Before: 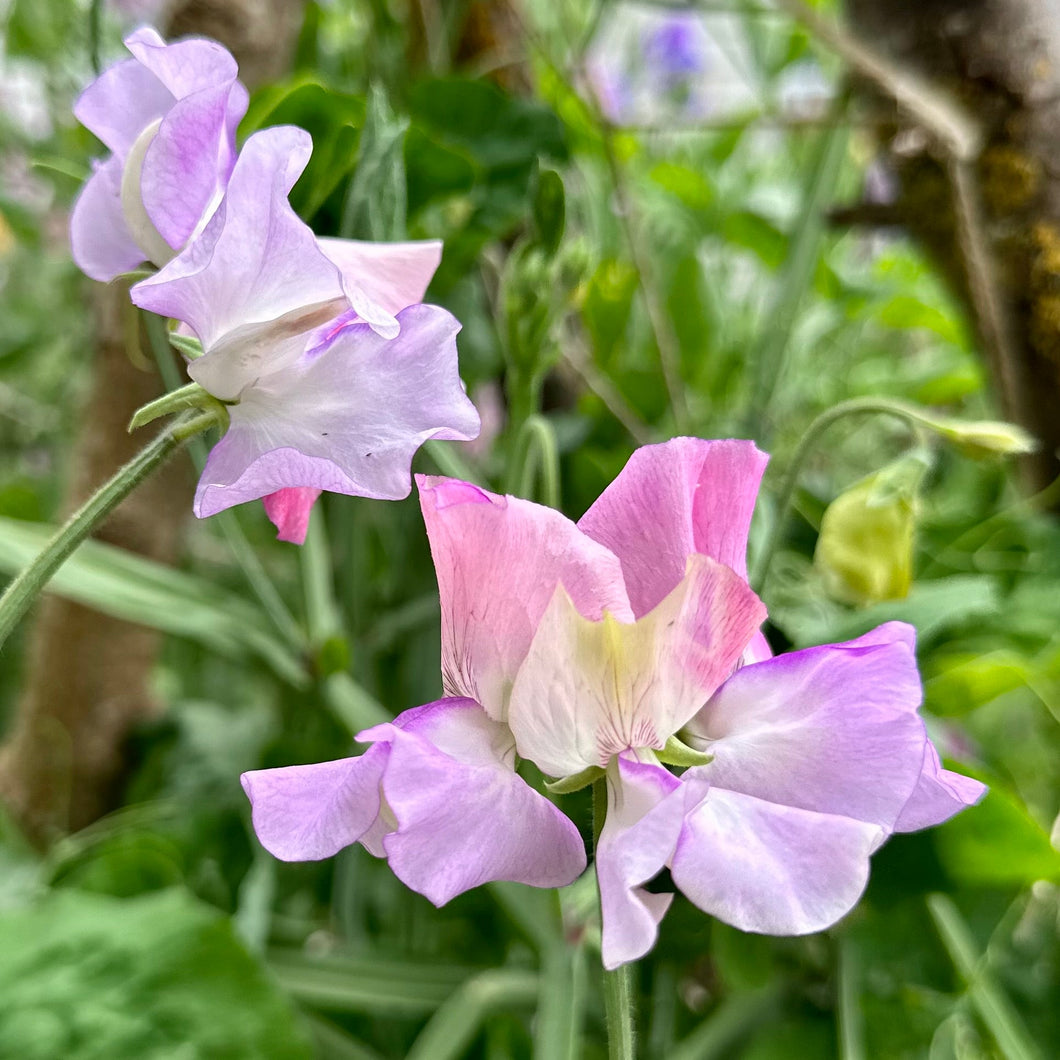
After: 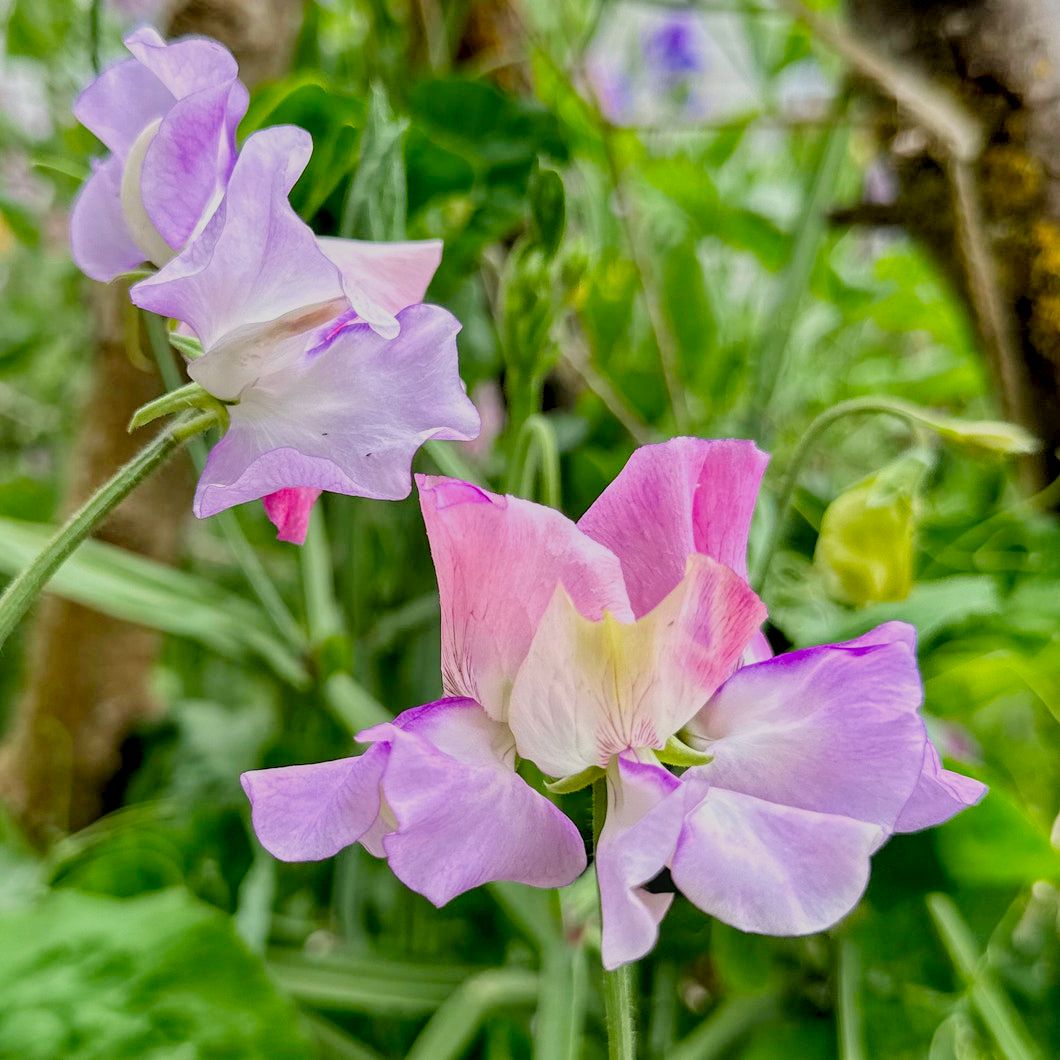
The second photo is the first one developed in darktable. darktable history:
local contrast: on, module defaults
exposure: exposure 0.2 EV, compensate highlight preservation false
filmic rgb: black relative exposure -8.79 EV, white relative exposure 4.98 EV, threshold 6 EV, target black luminance 0%, hardness 3.77, latitude 66.34%, contrast 0.822, highlights saturation mix 10%, shadows ↔ highlights balance 20%, add noise in highlights 0.1, color science v4 (2020), iterations of high-quality reconstruction 0, type of noise poissonian, enable highlight reconstruction true
